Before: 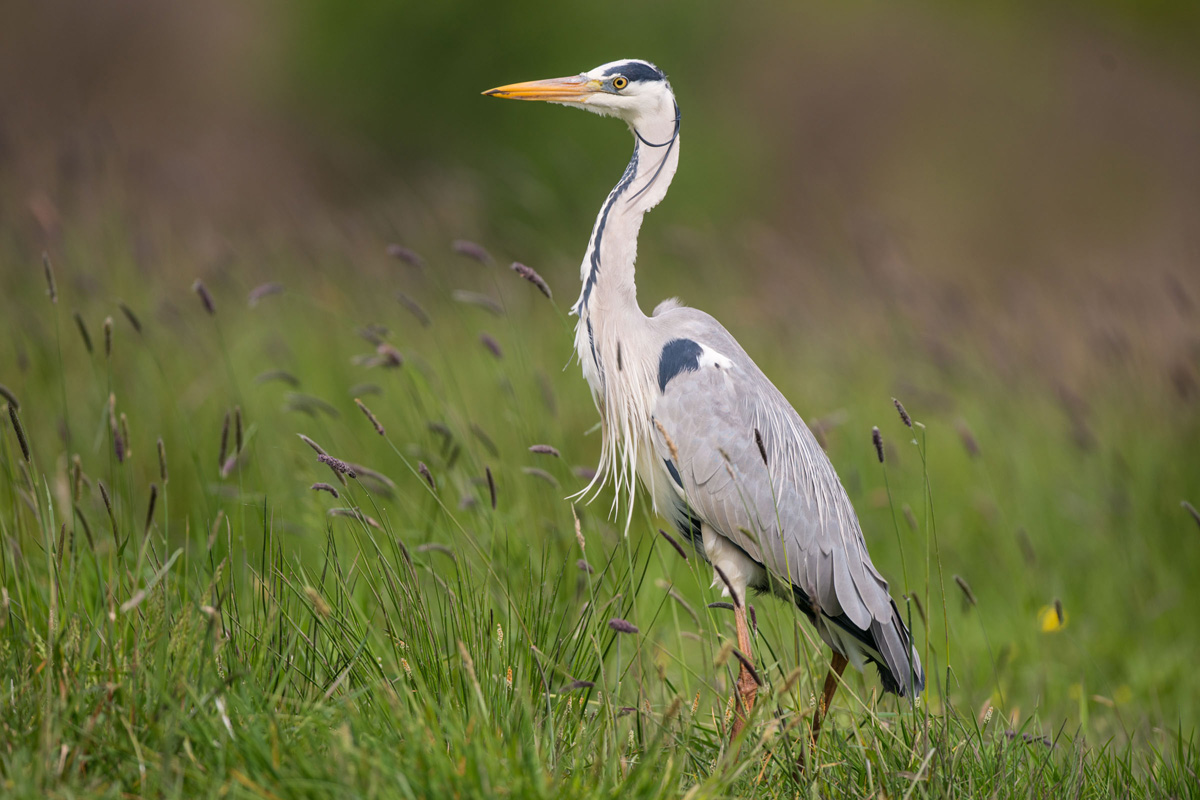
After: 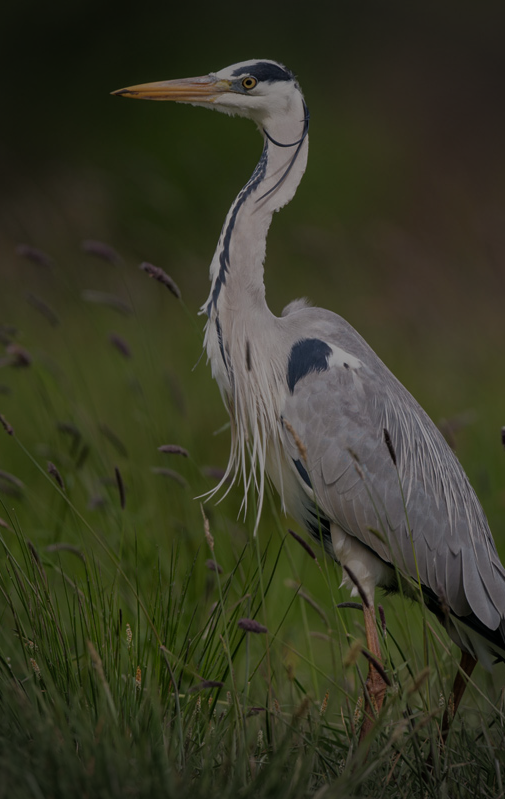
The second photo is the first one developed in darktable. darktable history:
crop: left 30.985%, right 26.898%
tone equalizer: -8 EV -1.97 EV, -7 EV -1.96 EV, -6 EV -2 EV, -5 EV -1.98 EV, -4 EV -1.99 EV, -3 EV -1.99 EV, -2 EV -1.97 EV, -1 EV -1.63 EV, +0 EV -2 EV, edges refinement/feathering 500, mask exposure compensation -1.57 EV, preserve details no
vignetting: fall-off start 69.14%, fall-off radius 30.63%, width/height ratio 0.992, shape 0.861, unbound false
